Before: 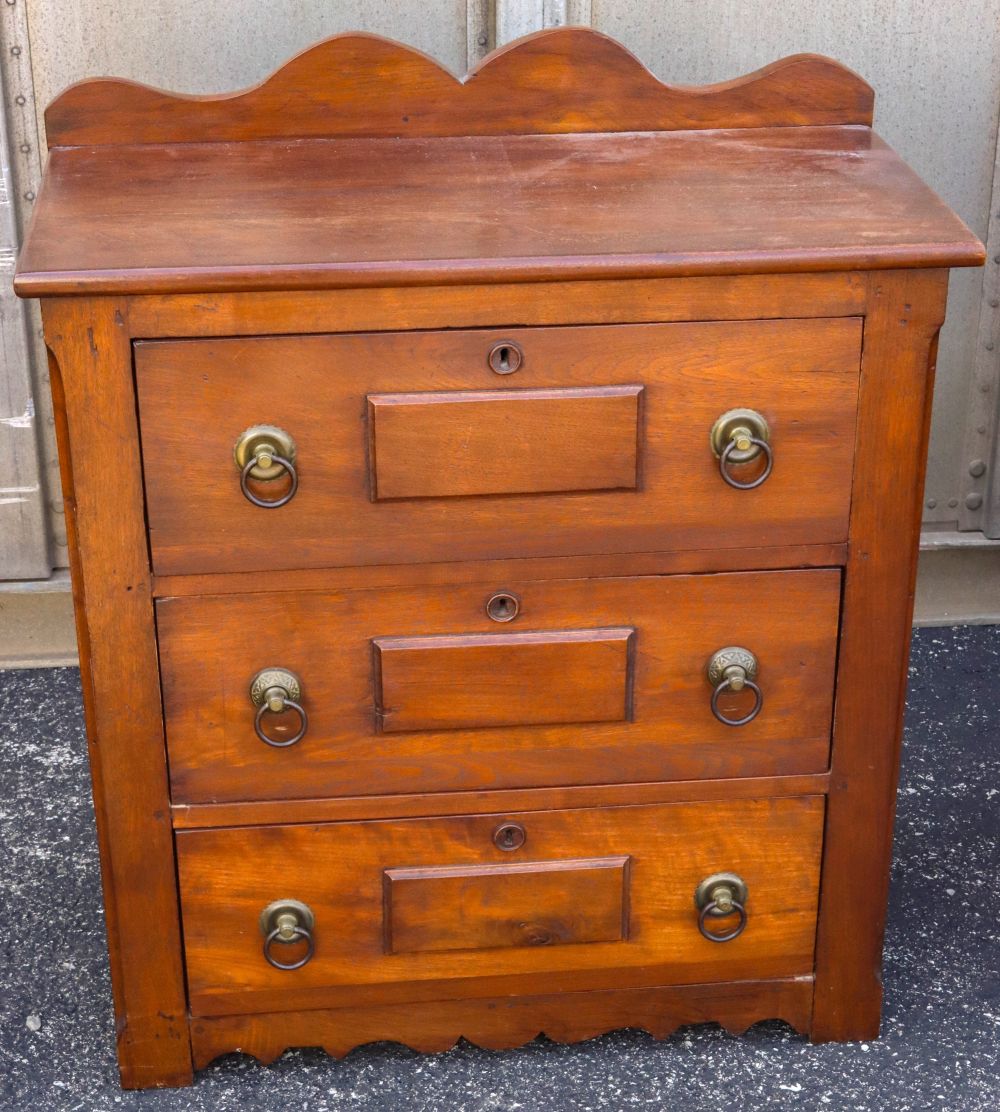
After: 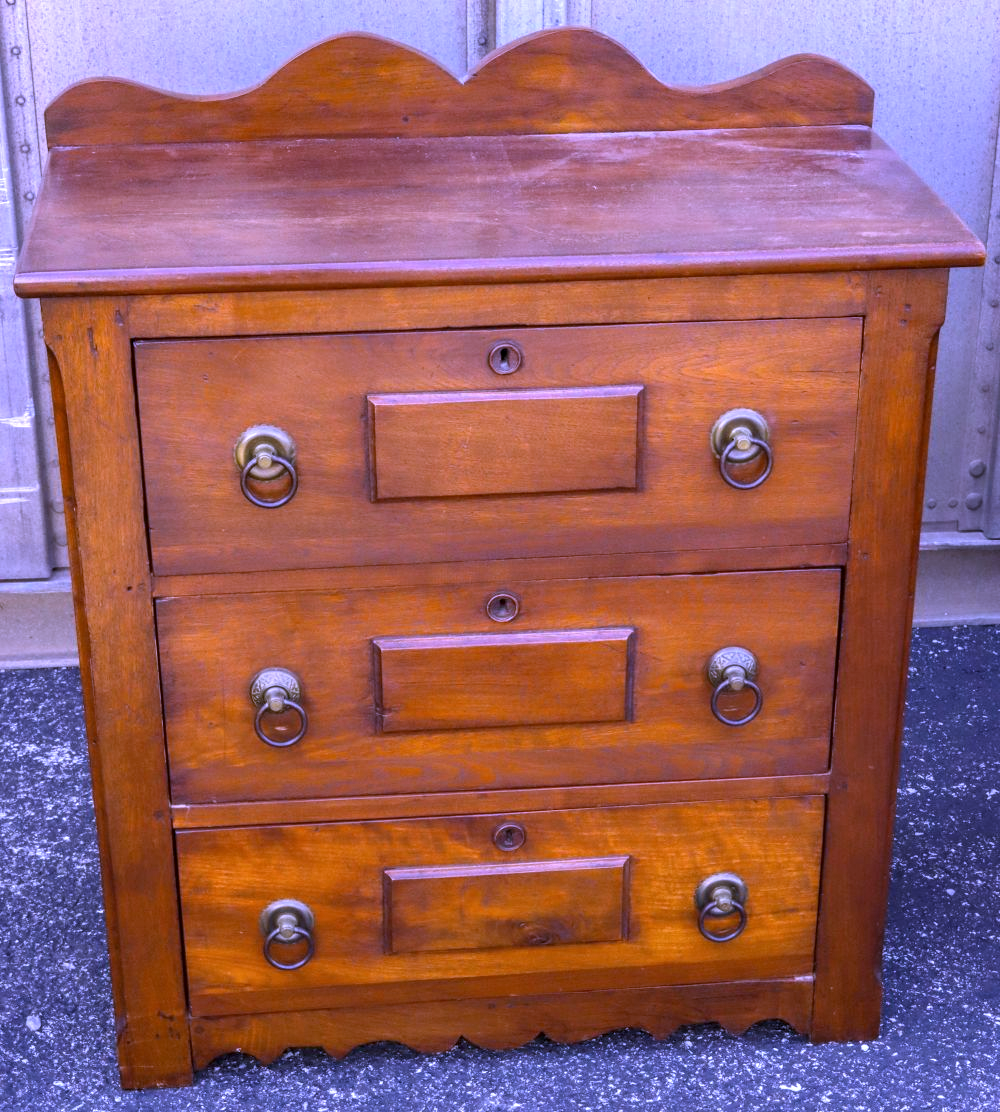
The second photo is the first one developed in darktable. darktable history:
local contrast: highlights 100%, shadows 100%, detail 120%, midtone range 0.2
white balance: red 0.98, blue 1.61
